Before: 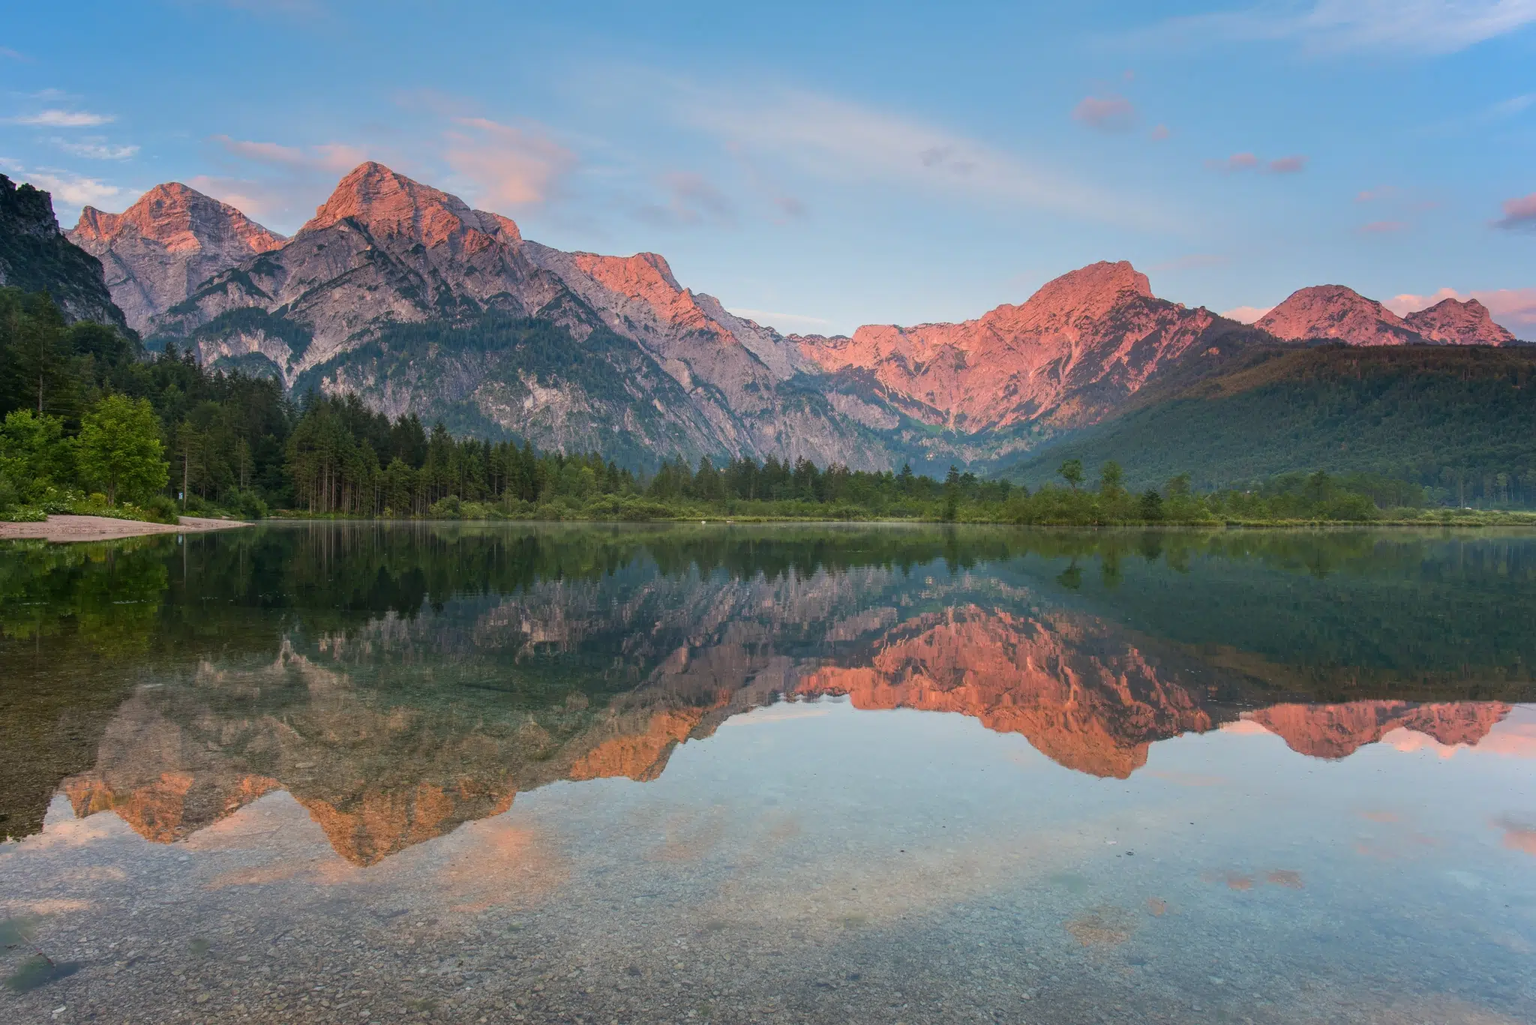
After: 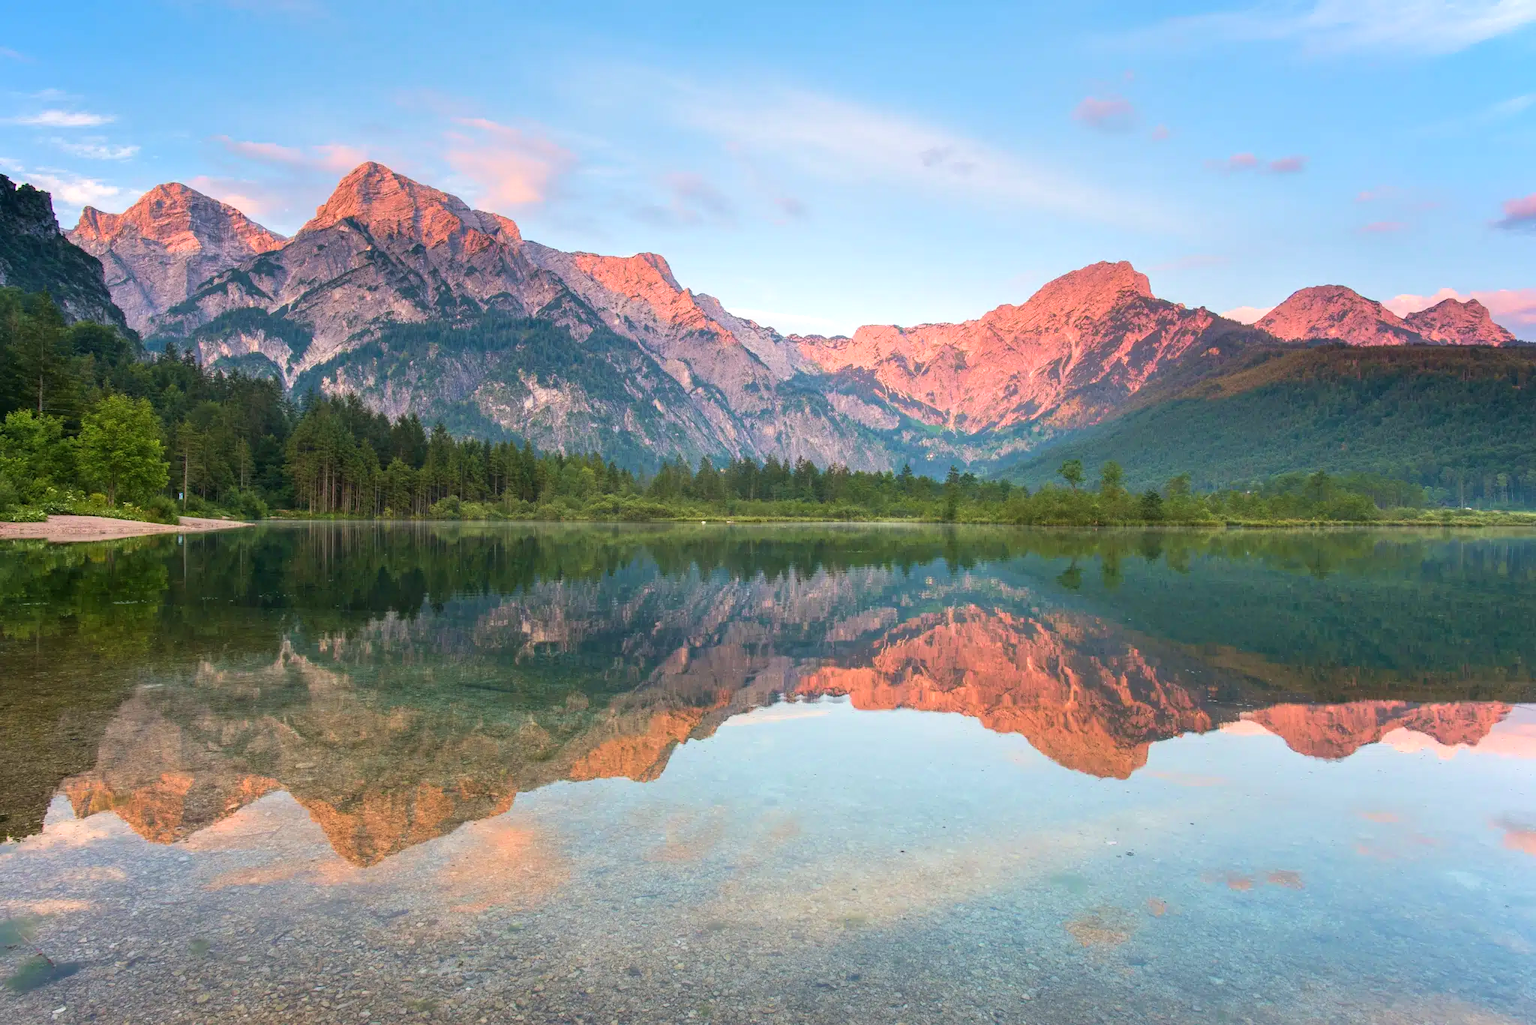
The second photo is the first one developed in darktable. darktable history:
exposure: exposure 0.6 EV, compensate highlight preservation false
velvia: on, module defaults
